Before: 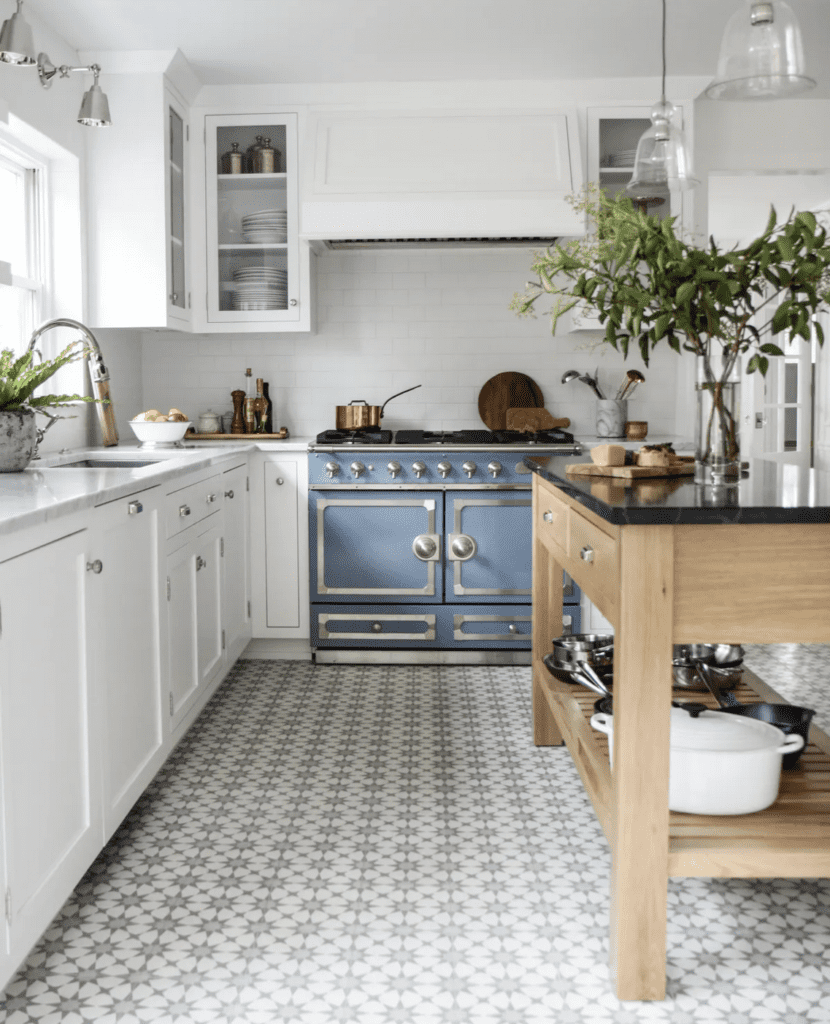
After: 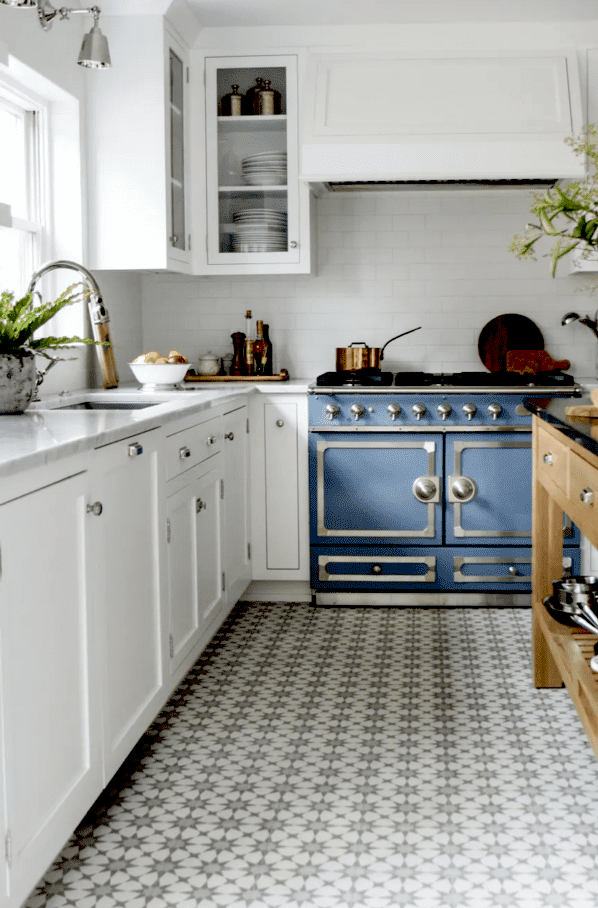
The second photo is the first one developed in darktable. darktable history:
exposure: black level correction 0.058, compensate highlight preservation false
crop: top 5.745%, right 27.91%, bottom 5.515%
color zones: curves: ch0 [(0, 0.6) (0.129, 0.585) (0.193, 0.596) (0.429, 0.5) (0.571, 0.5) (0.714, 0.5) (0.857, 0.5) (1, 0.6)]; ch1 [(0, 0.453) (0.112, 0.245) (0.213, 0.252) (0.429, 0.233) (0.571, 0.231) (0.683, 0.242) (0.857, 0.296) (1, 0.453)], mix -132.12%
